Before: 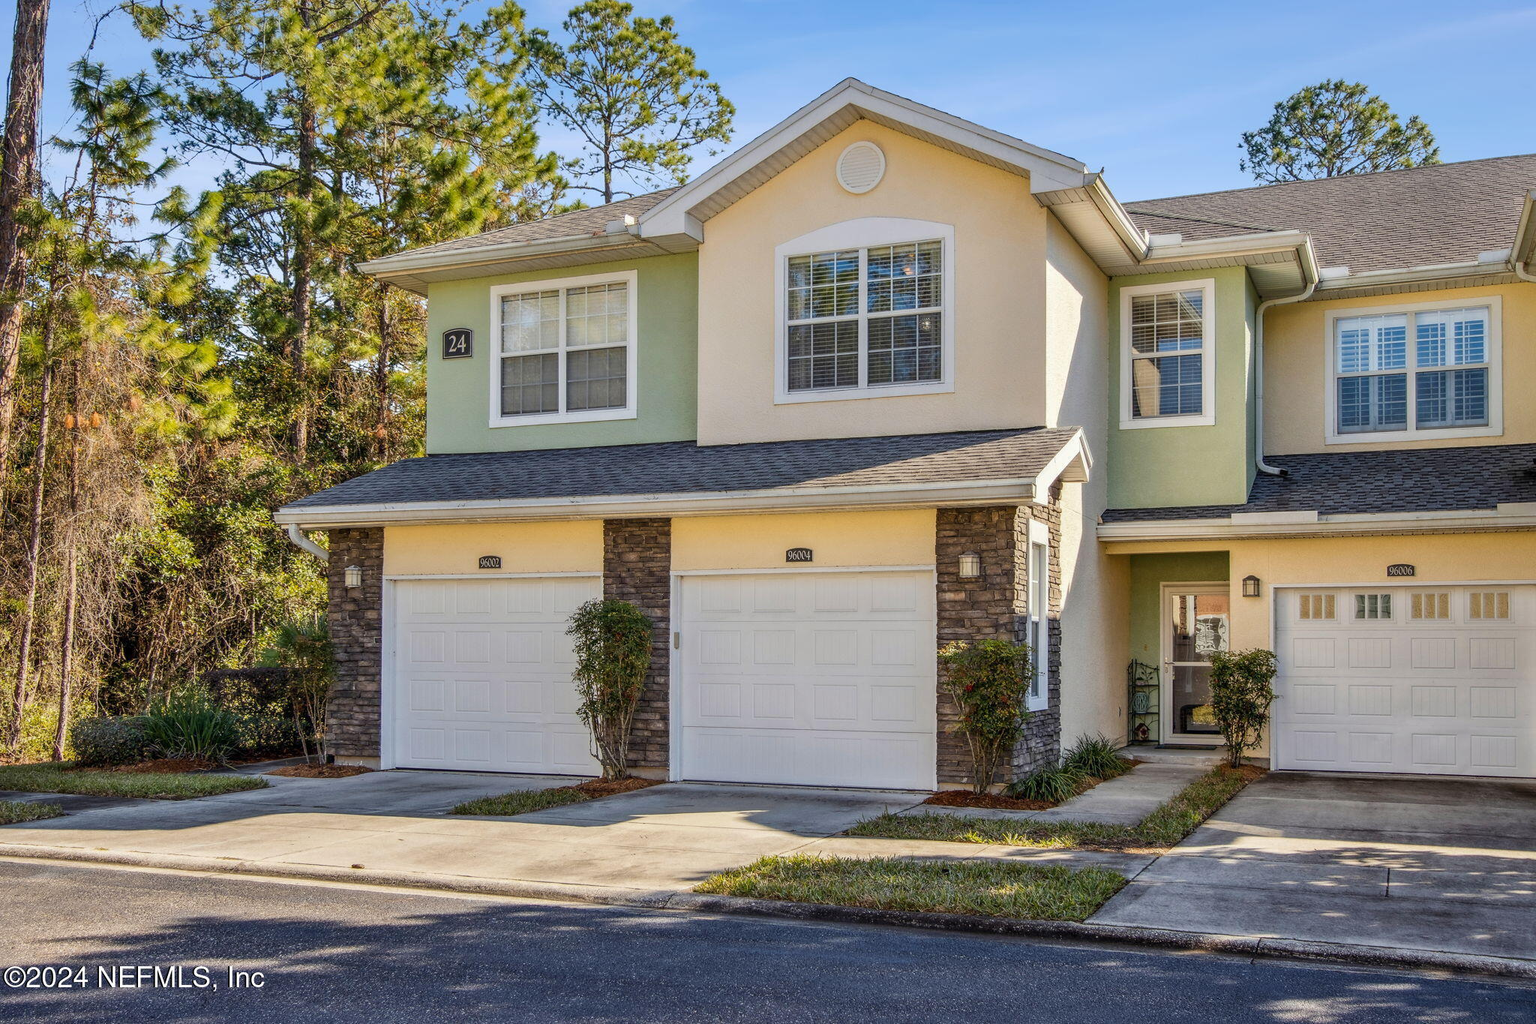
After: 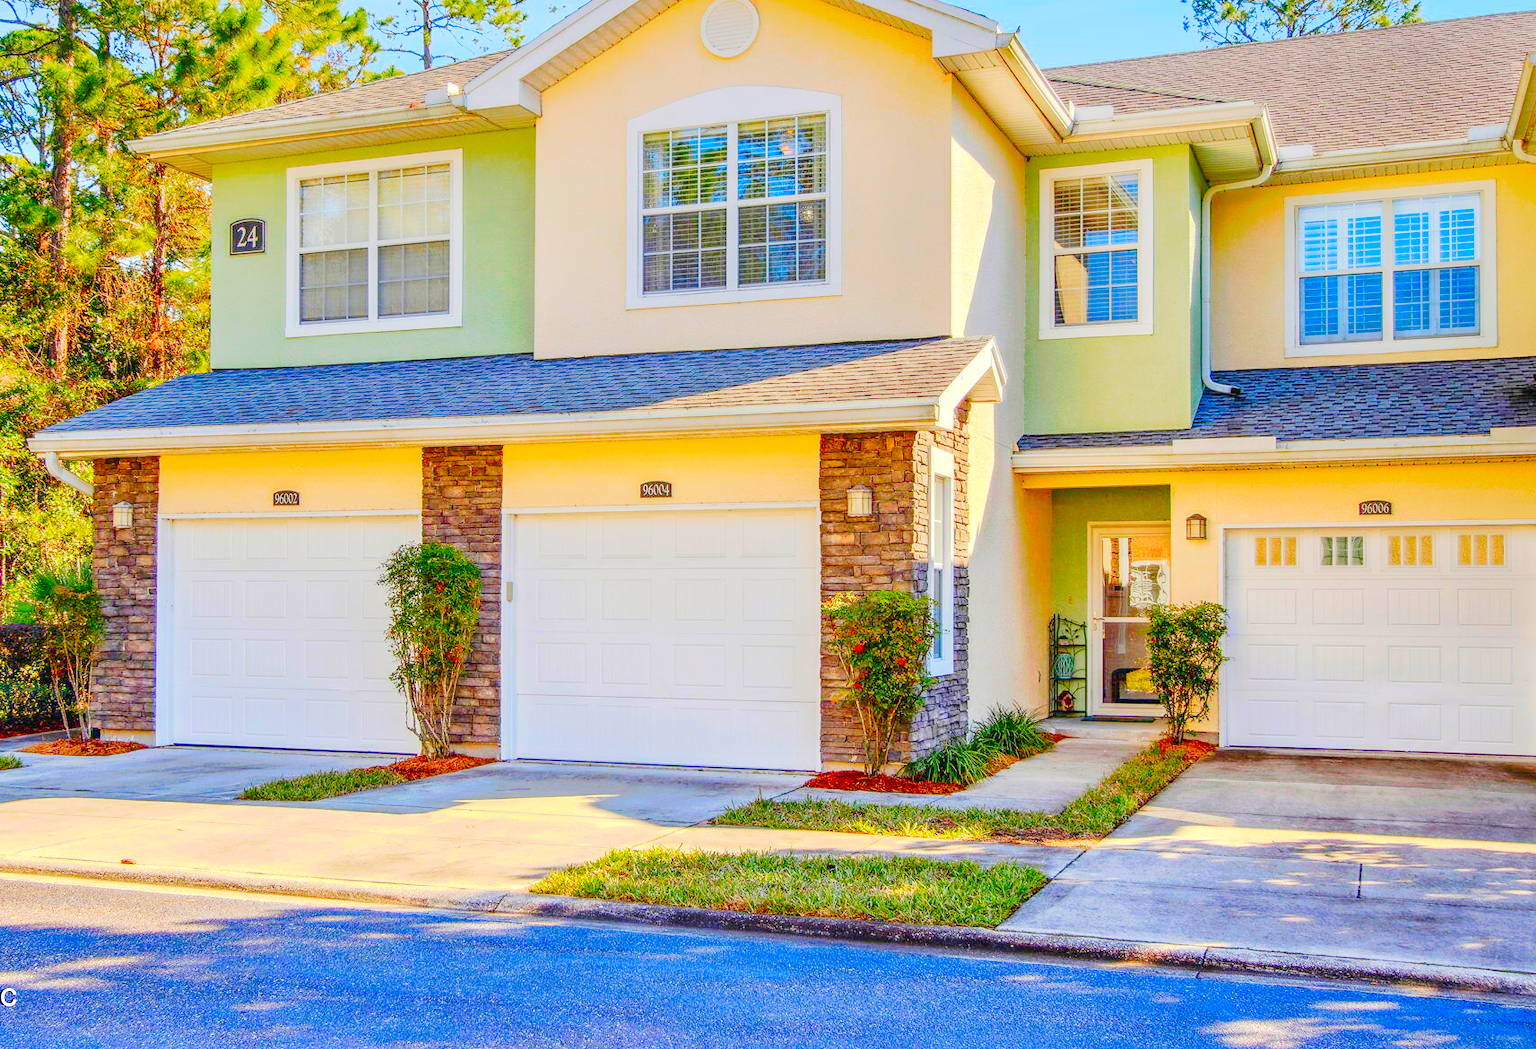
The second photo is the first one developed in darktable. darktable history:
color correction: saturation 3
crop: left 16.315%, top 14.246%
graduated density: rotation 5.63°, offset 76.9
tone curve: curves: ch0 [(0, 0) (0.003, 0.021) (0.011, 0.033) (0.025, 0.059) (0.044, 0.097) (0.069, 0.141) (0.1, 0.186) (0.136, 0.237) (0.177, 0.298) (0.224, 0.378) (0.277, 0.47) (0.335, 0.542) (0.399, 0.605) (0.468, 0.678) (0.543, 0.724) (0.623, 0.787) (0.709, 0.829) (0.801, 0.875) (0.898, 0.912) (1, 1)], preserve colors none
exposure: black level correction 0, exposure 0.68 EV, compensate exposure bias true, compensate highlight preservation false
